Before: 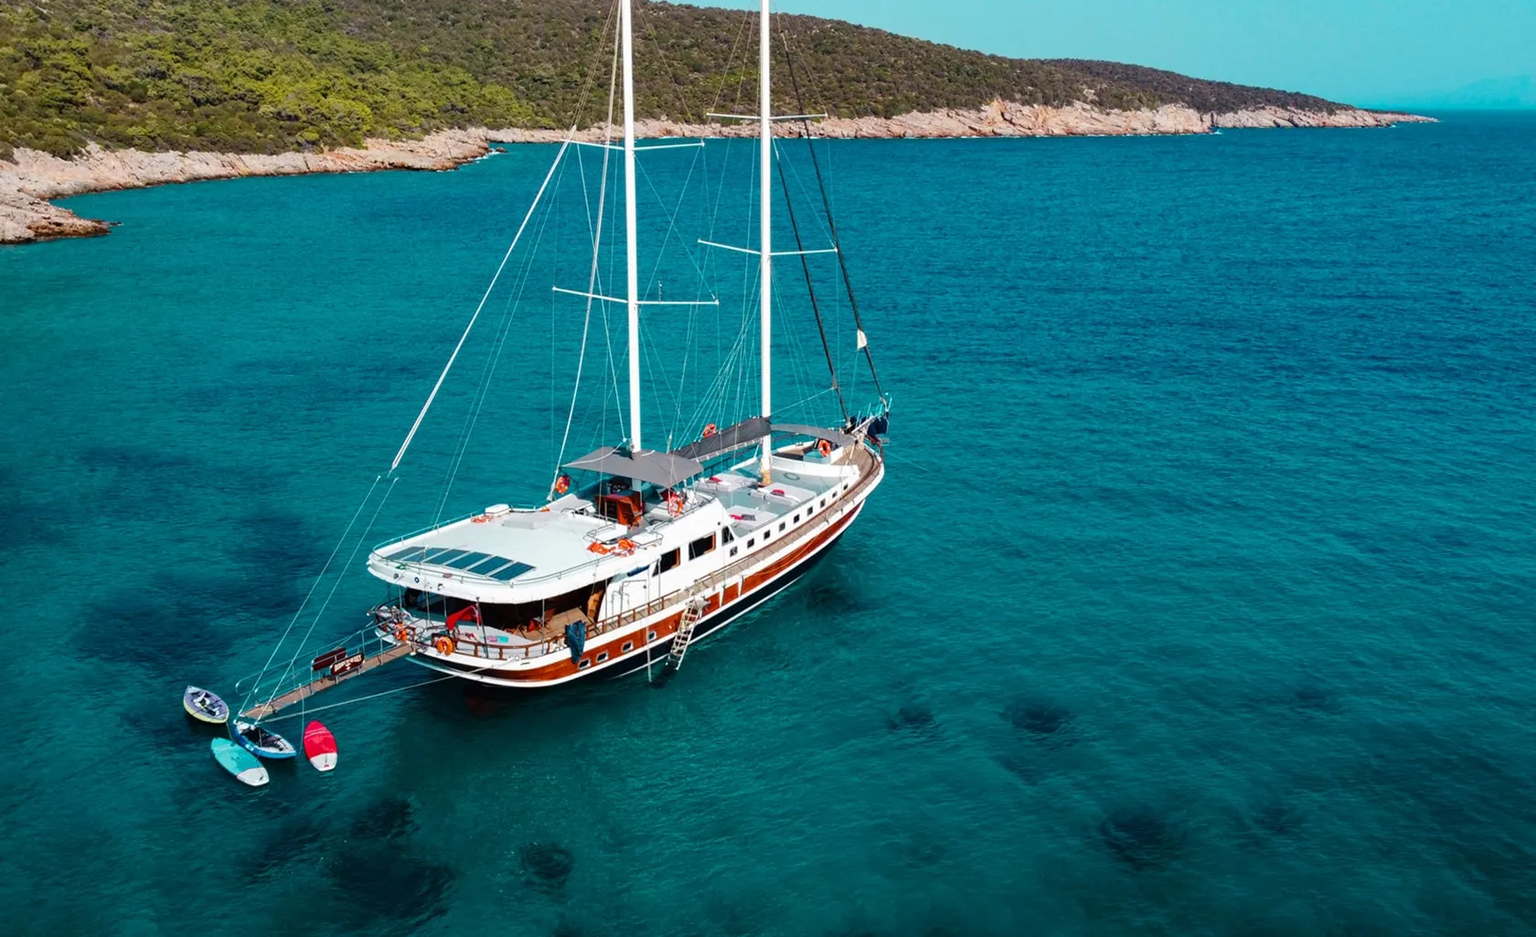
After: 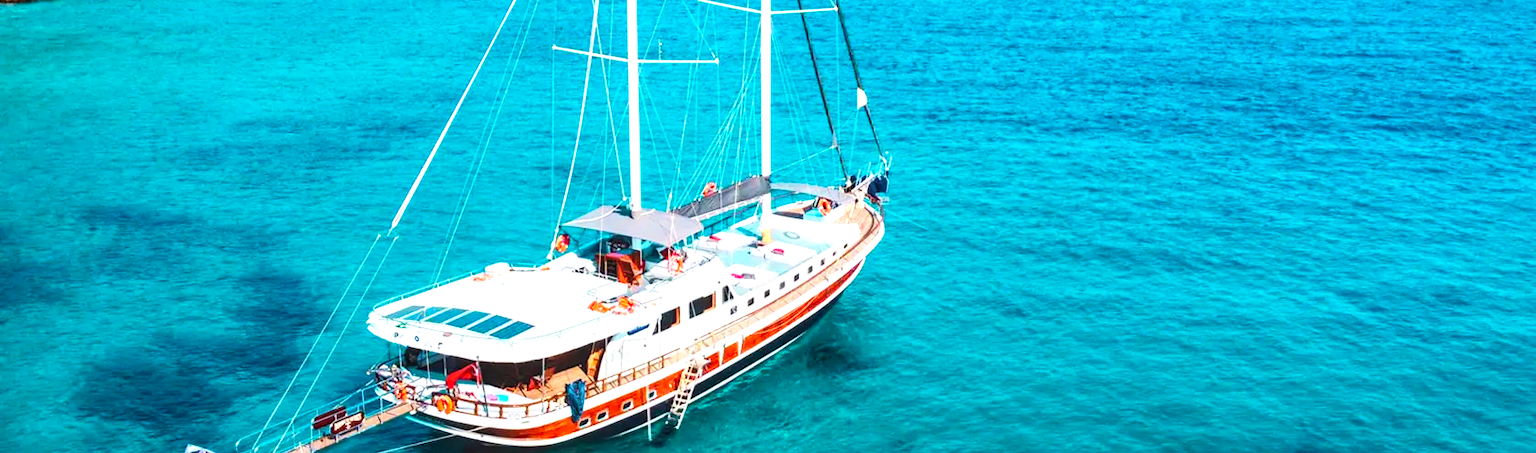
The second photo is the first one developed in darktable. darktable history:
exposure: exposure 1 EV, compensate highlight preservation false
crop and rotate: top 25.8%, bottom 25.76%
contrast brightness saturation: contrast 0.201, brightness 0.162, saturation 0.222
local contrast: on, module defaults
velvia: on, module defaults
